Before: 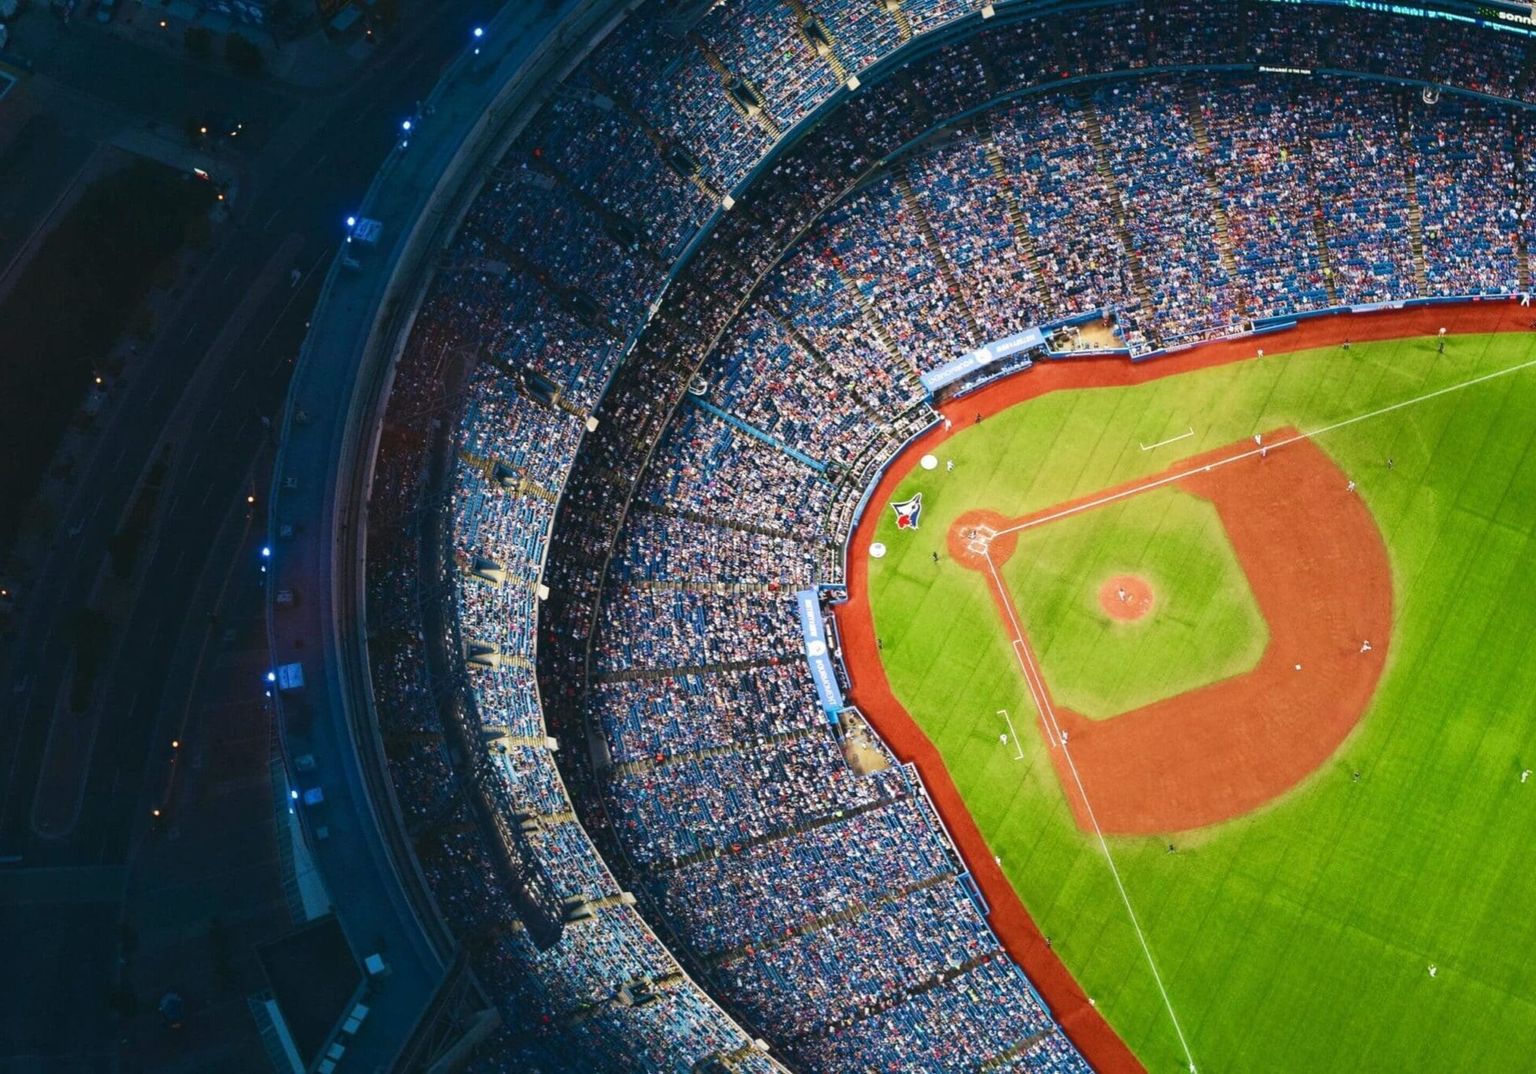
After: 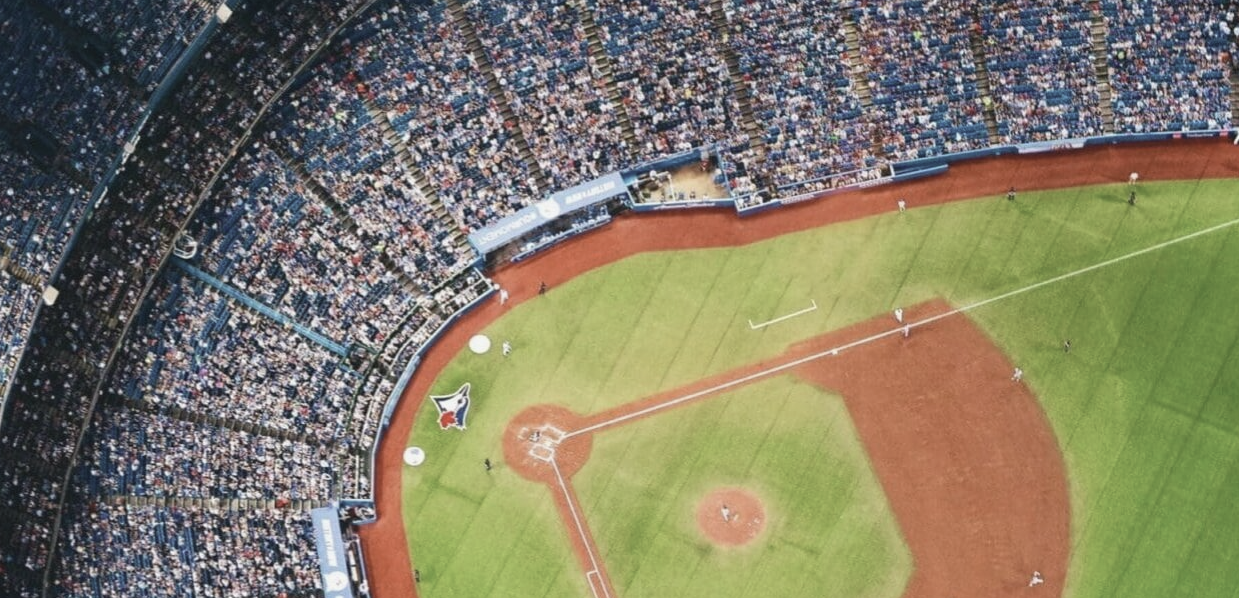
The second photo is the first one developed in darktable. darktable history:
crop: left 36.016%, top 17.936%, right 0.648%, bottom 38.379%
contrast brightness saturation: contrast -0.06, saturation -0.406
